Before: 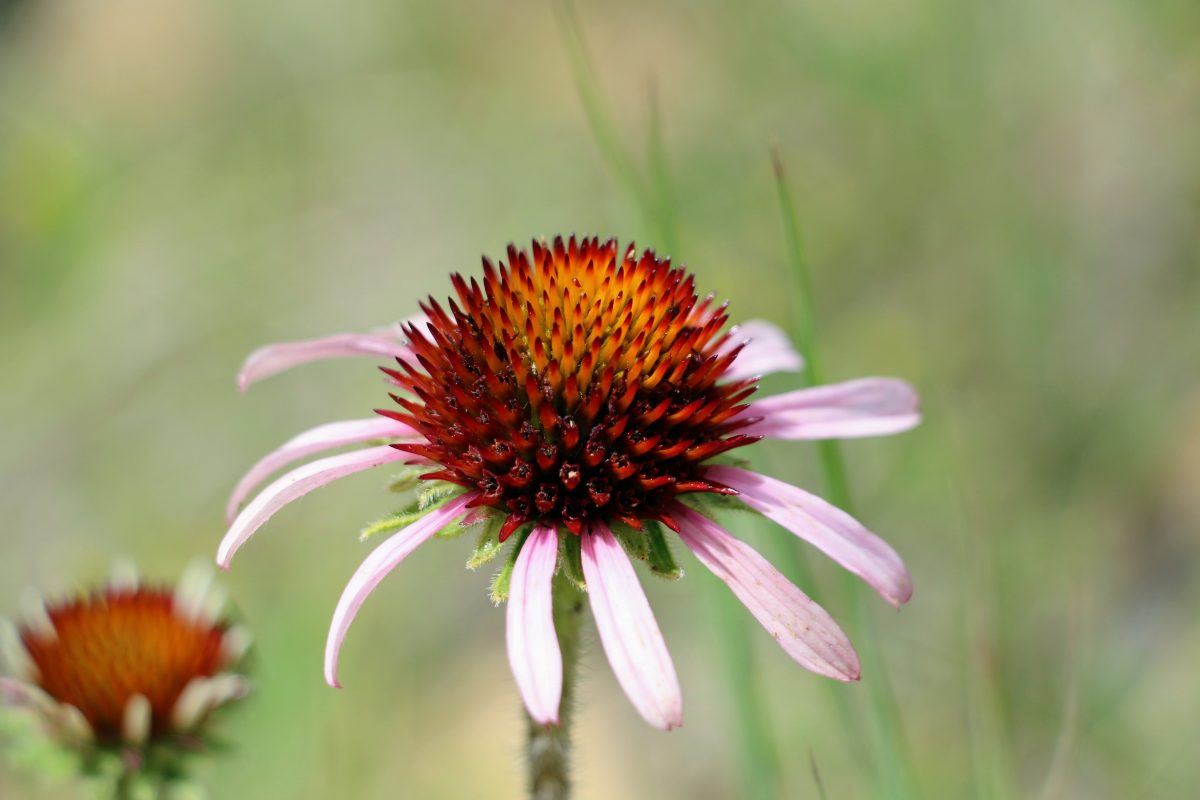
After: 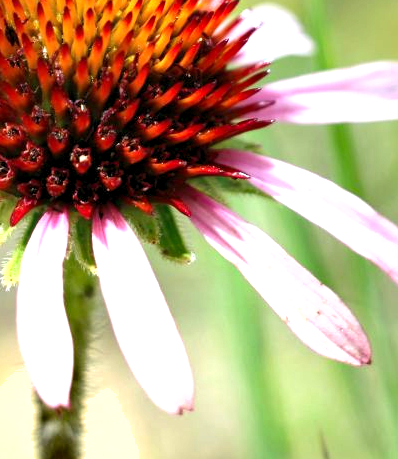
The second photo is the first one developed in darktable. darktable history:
crop: left 40.794%, top 39.549%, right 25.985%, bottom 3.067%
shadows and highlights: shadows 5.05, soften with gaussian
levels: levels [0.018, 0.493, 1]
exposure: exposure 0.999 EV, compensate exposure bias true, compensate highlight preservation false
